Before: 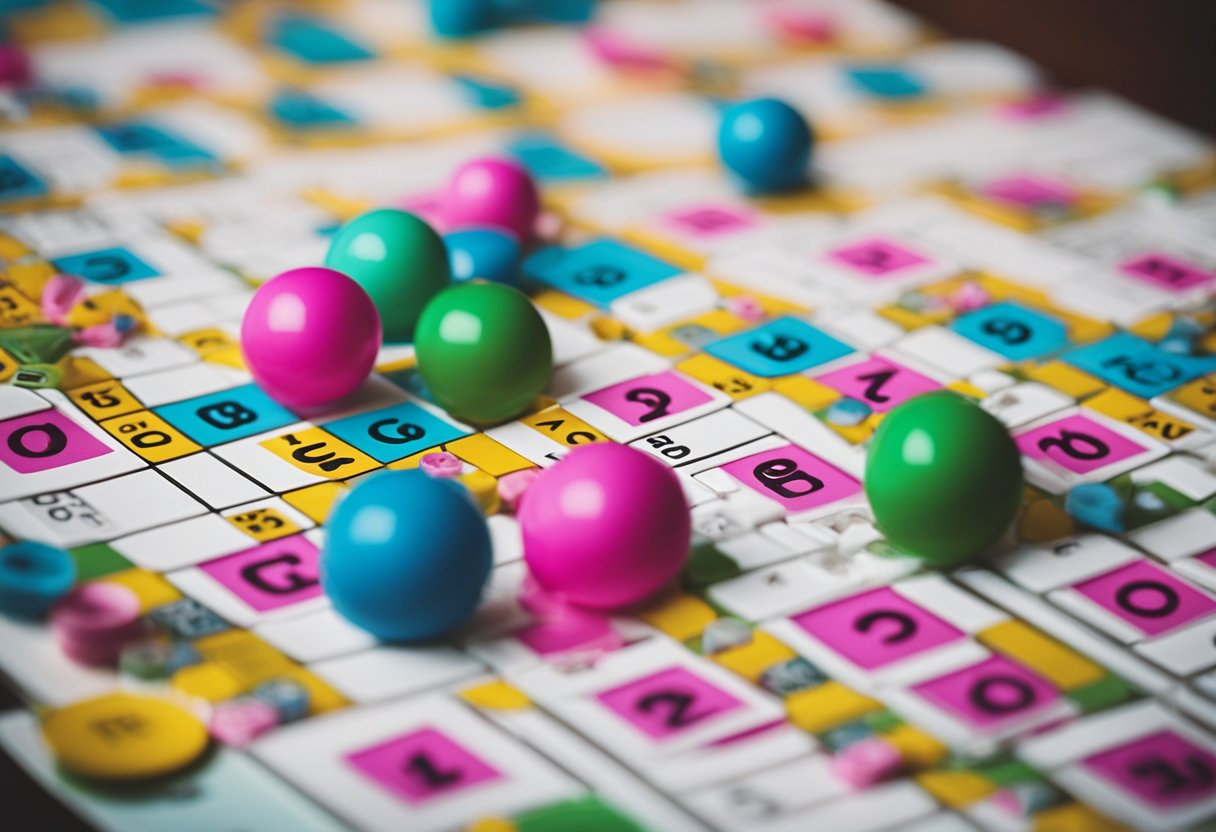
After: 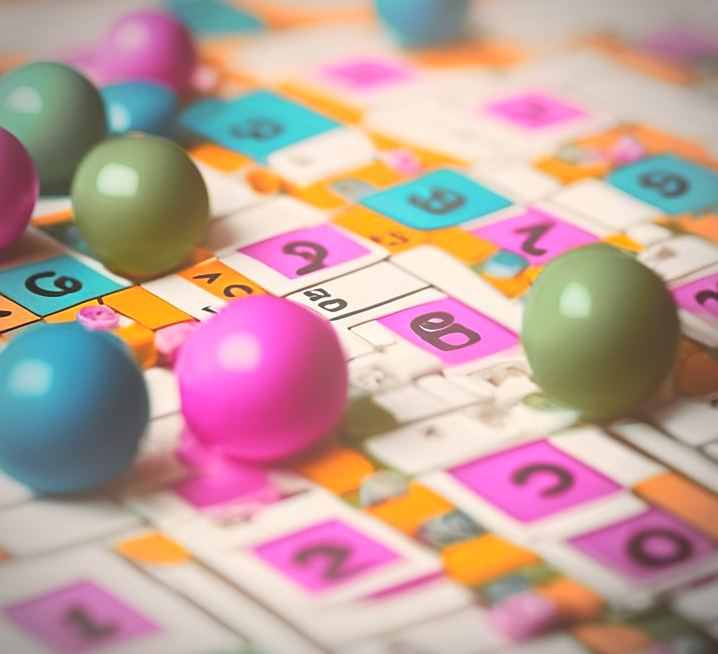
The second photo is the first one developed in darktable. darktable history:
crop and rotate: left 28.256%, top 17.734%, right 12.656%, bottom 3.573%
color balance rgb: shadows lift › chroma 4.41%, shadows lift › hue 27°, power › chroma 2.5%, power › hue 70°, highlights gain › chroma 1%, highlights gain › hue 27°, saturation formula JzAzBz (2021)
shadows and highlights: shadows 53, soften with gaussian
bloom: on, module defaults
color zones: curves: ch1 [(0.263, 0.53) (0.376, 0.287) (0.487, 0.512) (0.748, 0.547) (1, 0.513)]; ch2 [(0.262, 0.45) (0.751, 0.477)], mix 31.98%
local contrast: mode bilateral grid, contrast 25, coarseness 50, detail 123%, midtone range 0.2
vignetting: automatic ratio true
sharpen: radius 1.458, amount 0.398, threshold 1.271
